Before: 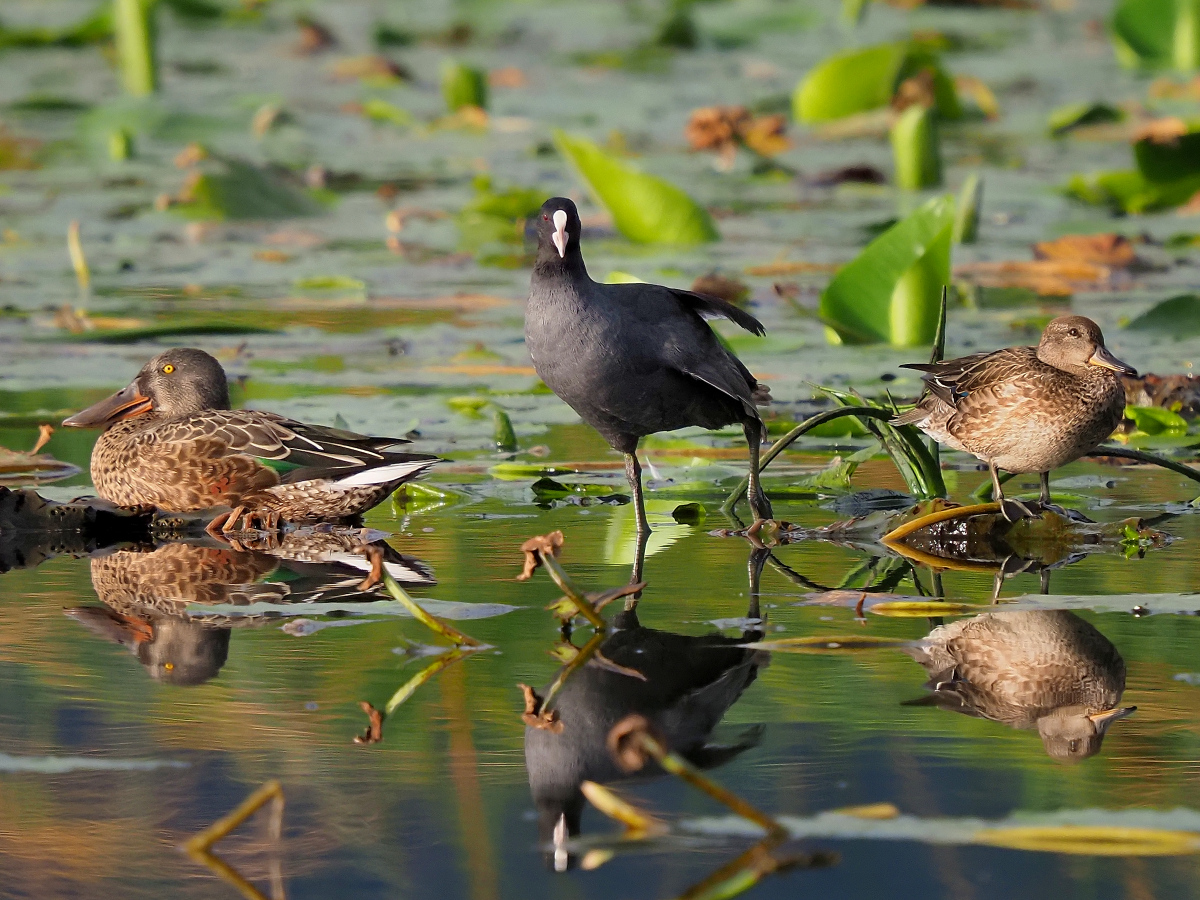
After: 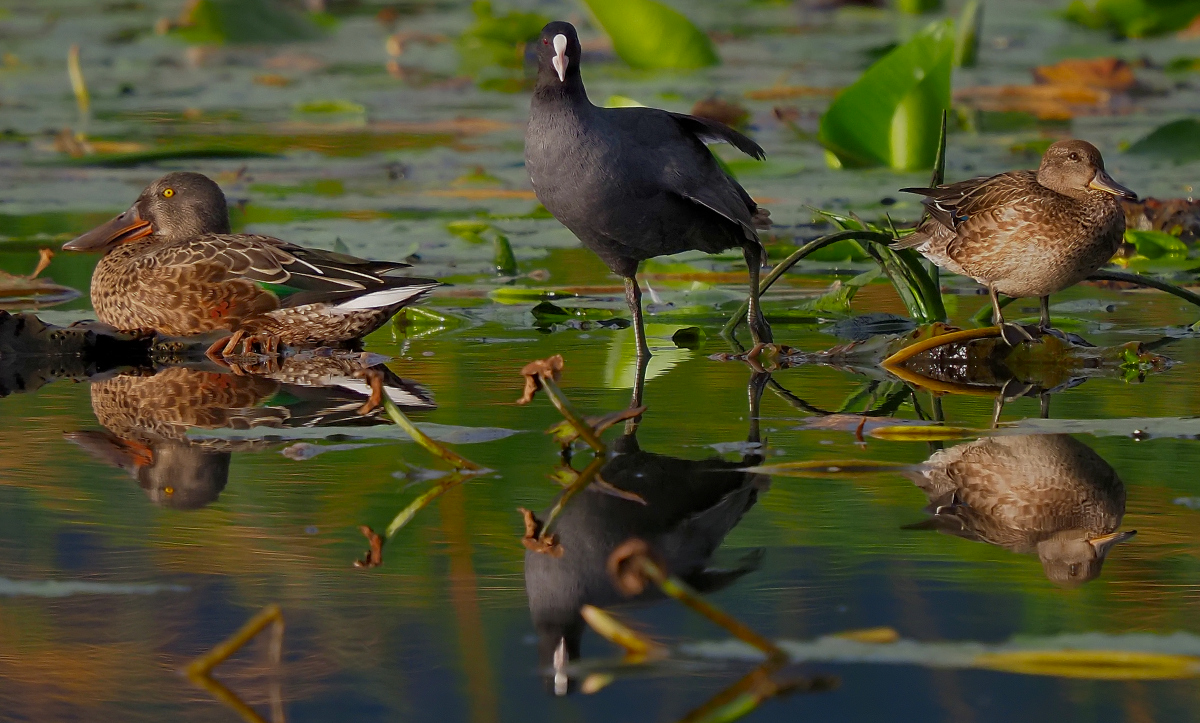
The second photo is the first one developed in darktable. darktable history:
crop and rotate: top 19.624%
tone curve: curves: ch0 [(0, 0) (0.91, 0.76) (0.997, 0.913)], color space Lab, independent channels, preserve colors none
